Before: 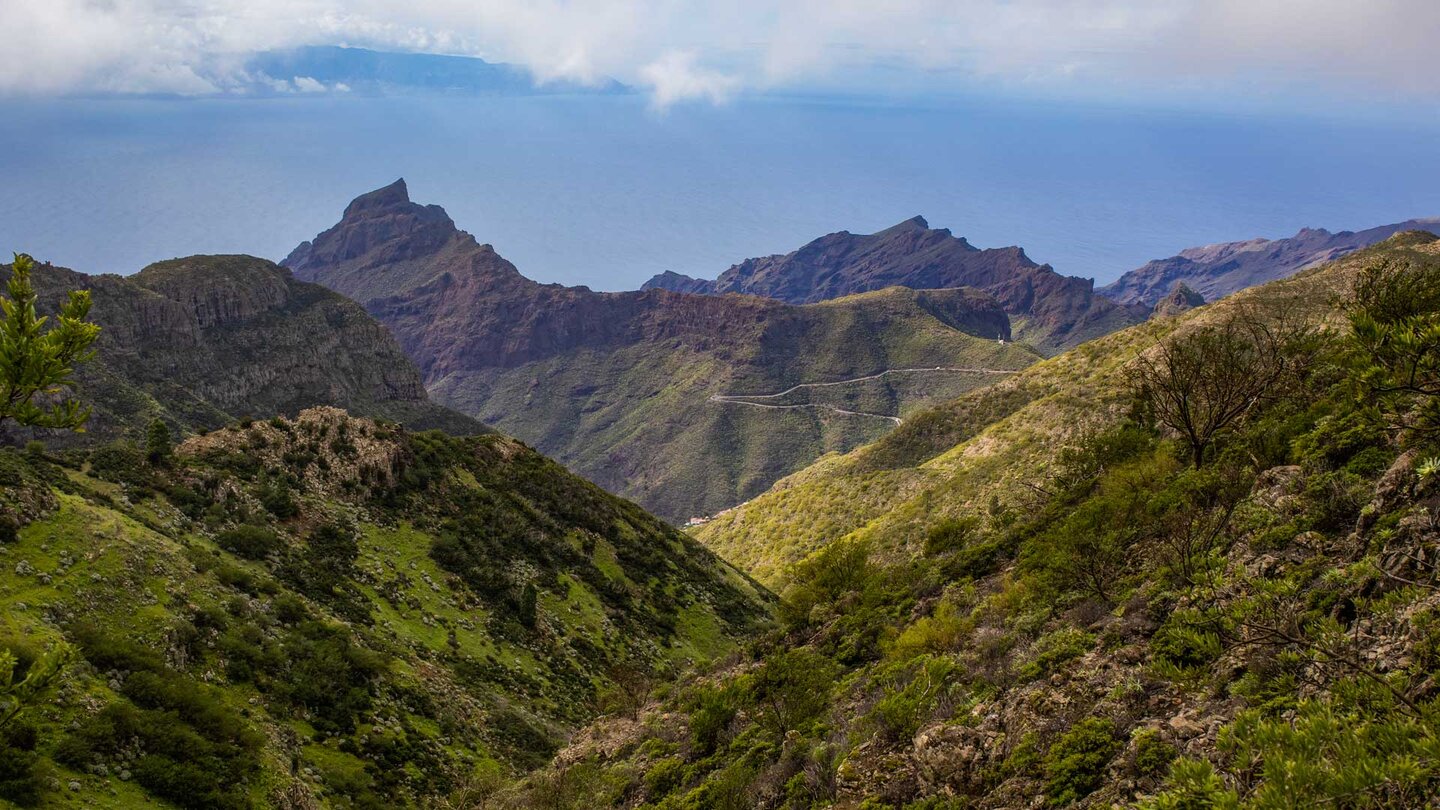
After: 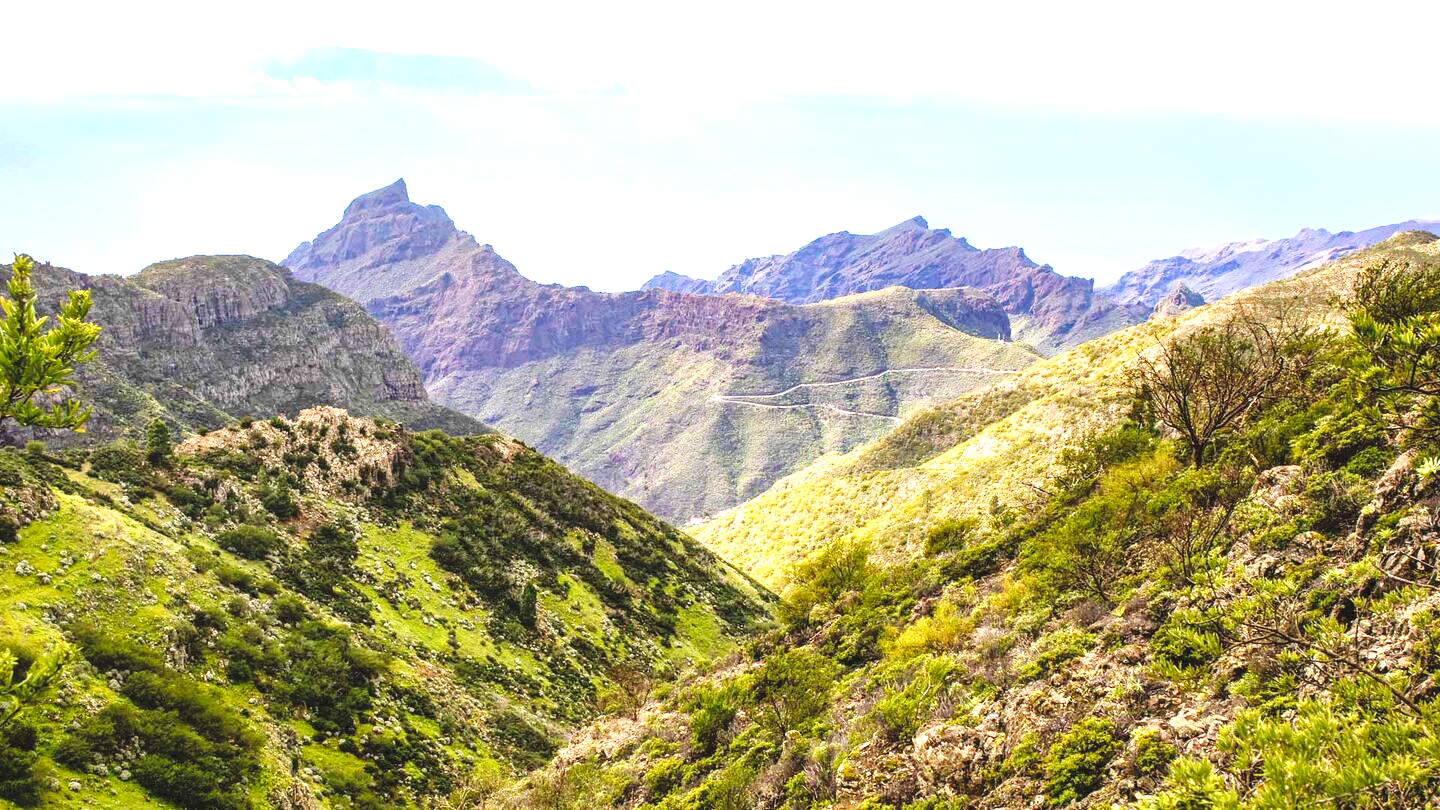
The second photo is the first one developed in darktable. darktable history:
tone curve: curves: ch0 [(0, 0) (0.003, 0.065) (0.011, 0.072) (0.025, 0.09) (0.044, 0.104) (0.069, 0.116) (0.1, 0.127) (0.136, 0.15) (0.177, 0.184) (0.224, 0.223) (0.277, 0.28) (0.335, 0.361) (0.399, 0.443) (0.468, 0.525) (0.543, 0.616) (0.623, 0.713) (0.709, 0.79) (0.801, 0.866) (0.898, 0.933) (1, 1)], preserve colors none
exposure: exposure 2 EV, compensate highlight preservation false
